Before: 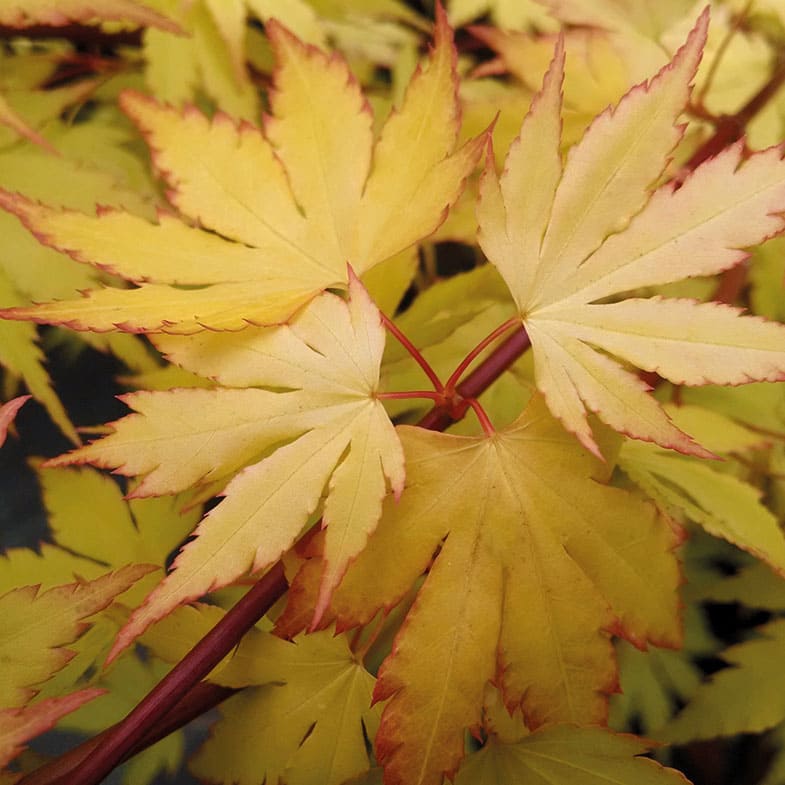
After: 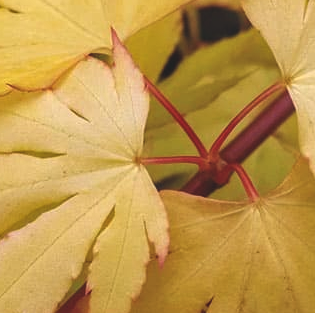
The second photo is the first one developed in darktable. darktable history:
crop: left 30.123%, top 30.034%, right 29.72%, bottom 29.967%
exposure: black level correction -0.027, compensate highlight preservation false
contrast brightness saturation: contrast -0.019, brightness -0.008, saturation 0.031
local contrast: detail 130%
haze removal: compatibility mode true, adaptive false
